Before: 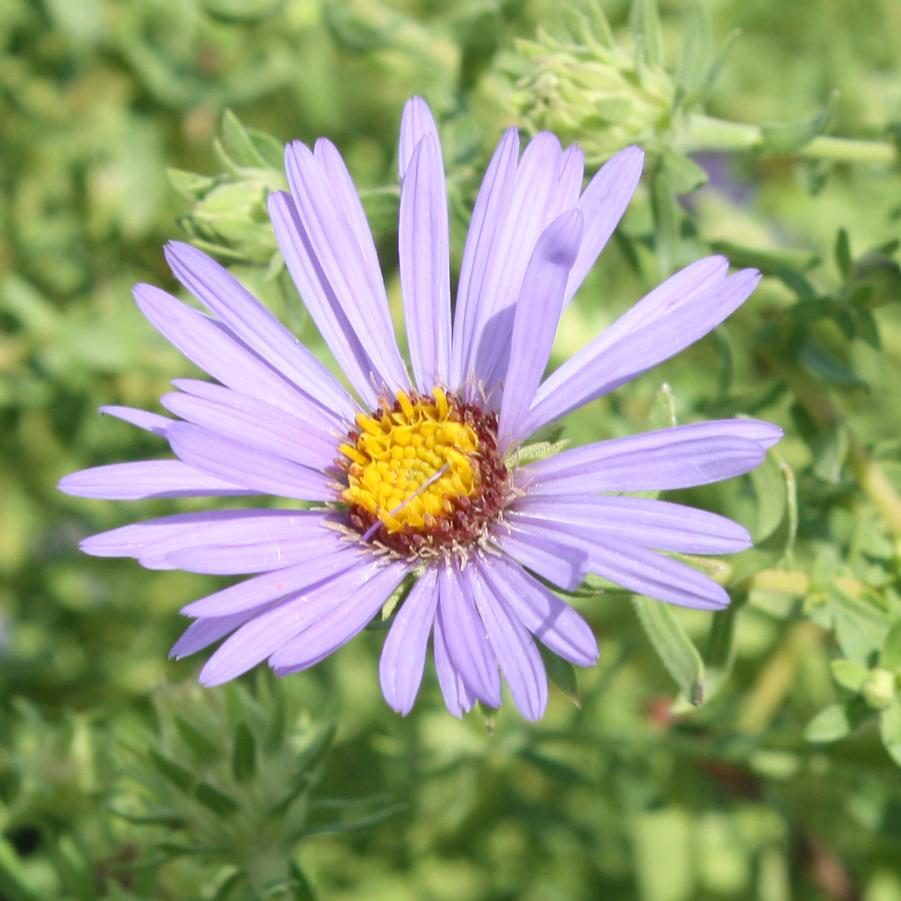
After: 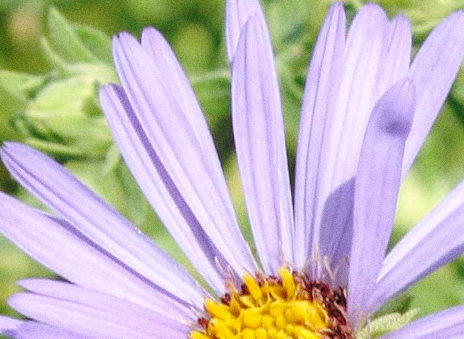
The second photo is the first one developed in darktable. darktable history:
grain: strength 26%
tone equalizer: -8 EV 0.25 EV, -7 EV 0.417 EV, -6 EV 0.417 EV, -5 EV 0.25 EV, -3 EV -0.25 EV, -2 EV -0.417 EV, -1 EV -0.417 EV, +0 EV -0.25 EV, edges refinement/feathering 500, mask exposure compensation -1.57 EV, preserve details guided filter
rgb levels: levels [[0.029, 0.461, 0.922], [0, 0.5, 1], [0, 0.5, 1]]
rotate and perspective: rotation -4.57°, crop left 0.054, crop right 0.944, crop top 0.087, crop bottom 0.914
shadows and highlights: radius 110.86, shadows 51.09, white point adjustment 9.16, highlights -4.17, highlights color adjustment 32.2%, soften with gaussian
local contrast: detail 110%
crop: left 15.306%, top 9.065%, right 30.789%, bottom 48.638%
base curve: curves: ch0 [(0, 0) (0.073, 0.04) (0.157, 0.139) (0.492, 0.492) (0.758, 0.758) (1, 1)], preserve colors none
